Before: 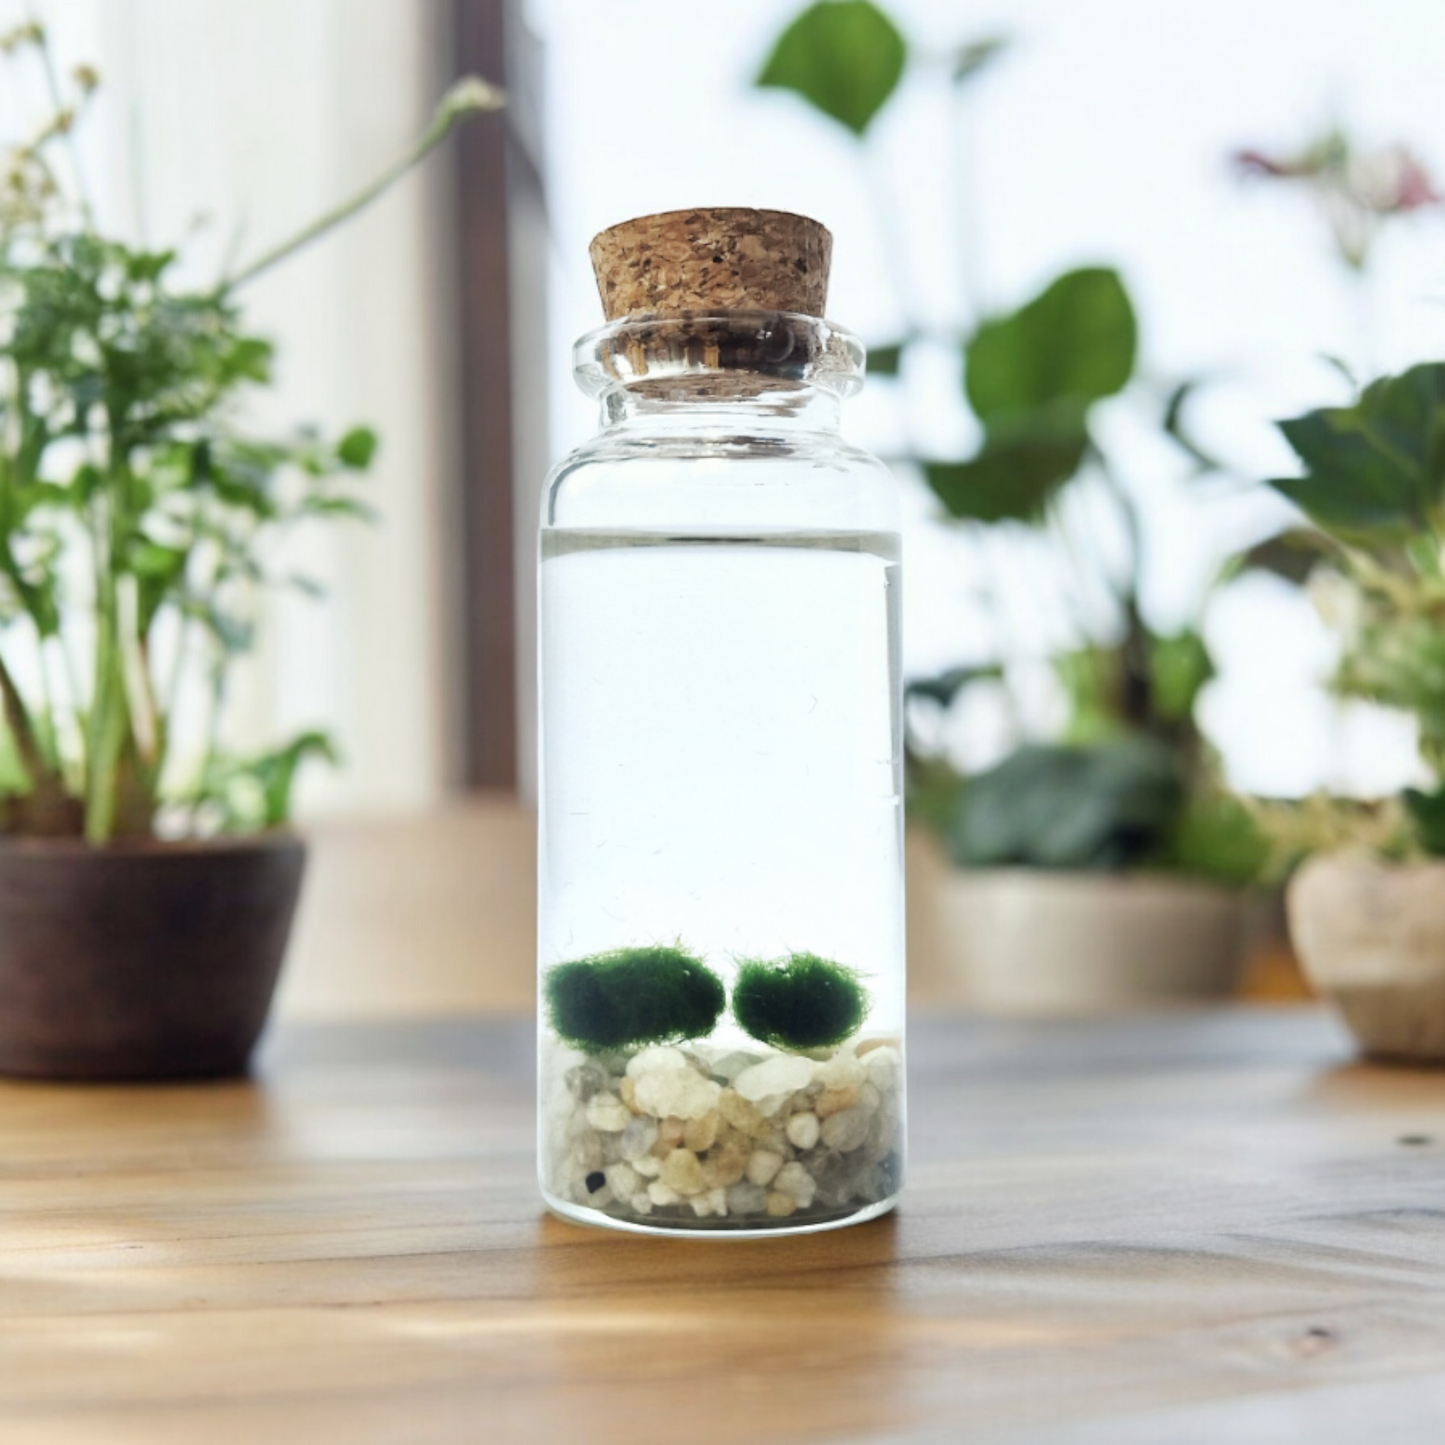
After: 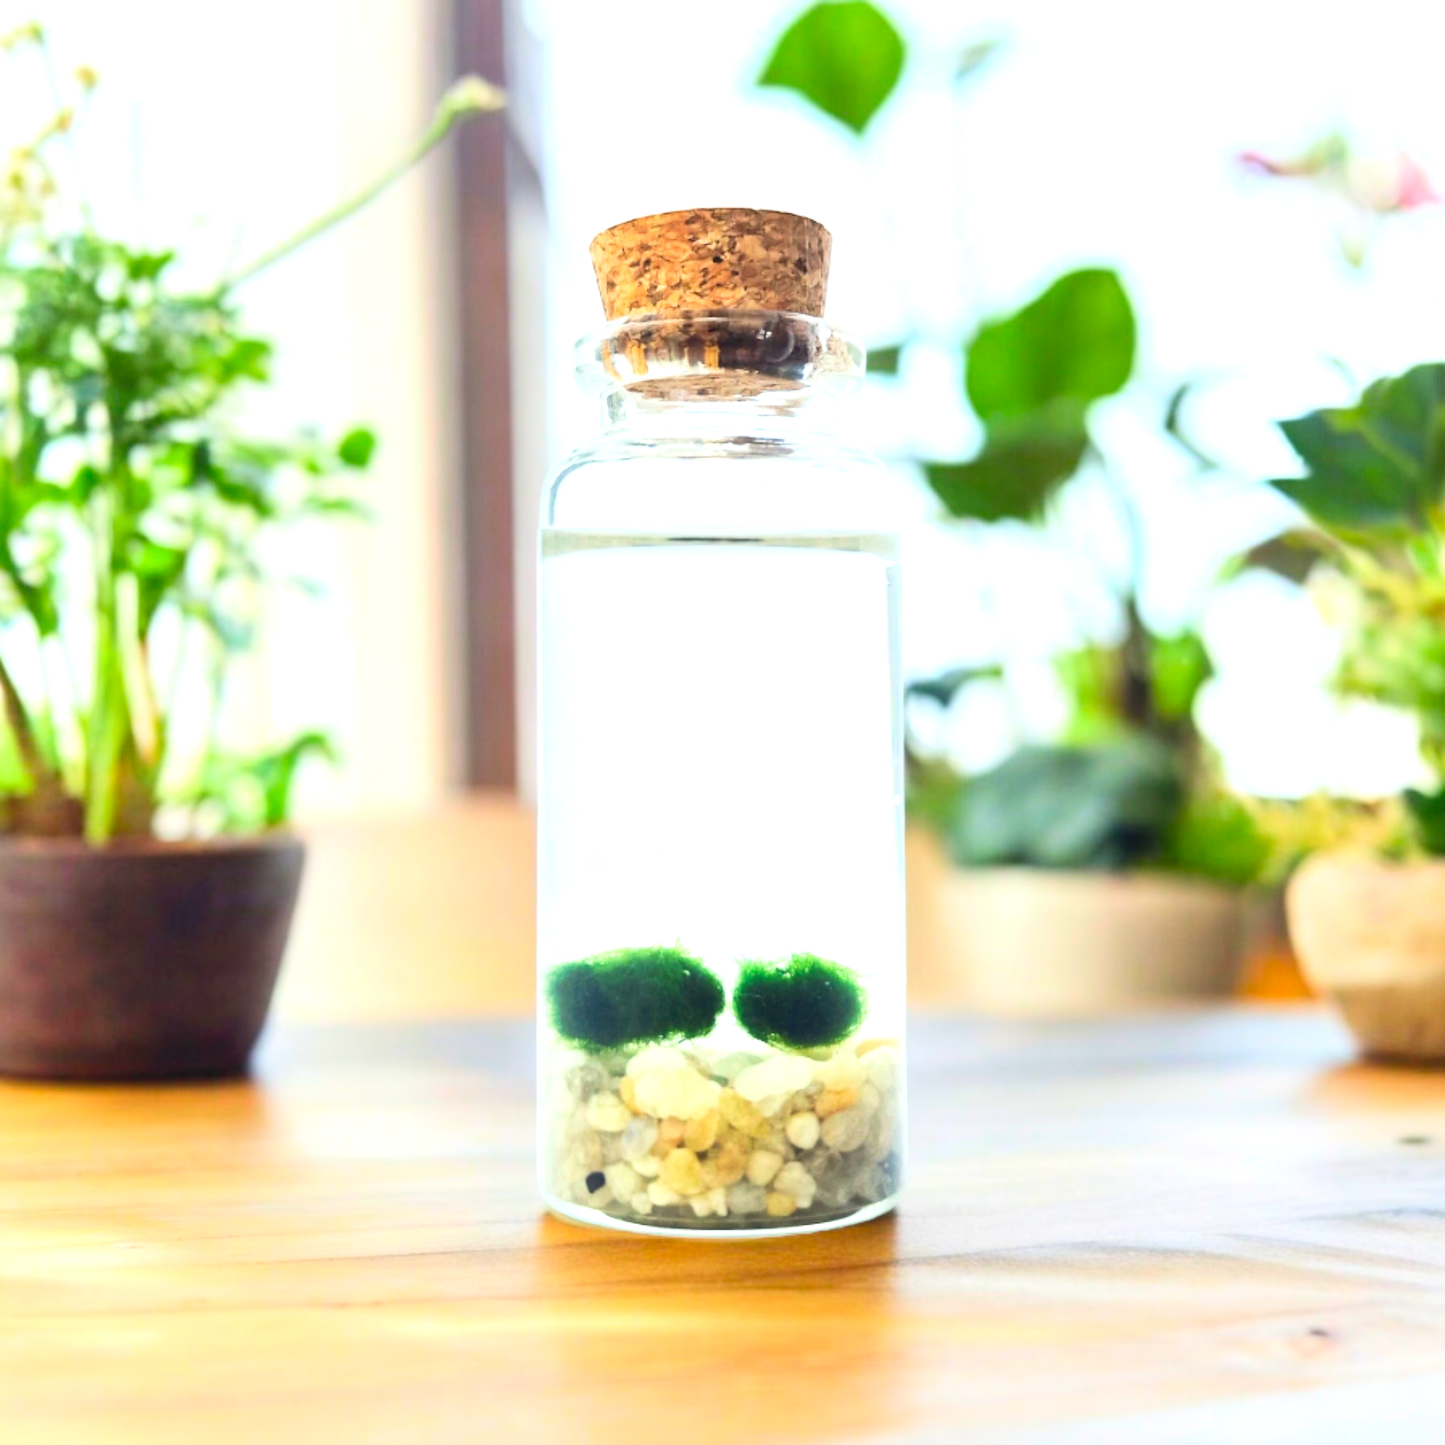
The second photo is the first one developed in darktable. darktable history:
contrast brightness saturation: contrast 0.204, brightness 0.195, saturation 0.818
exposure: exposure 0.605 EV, compensate highlight preservation false
